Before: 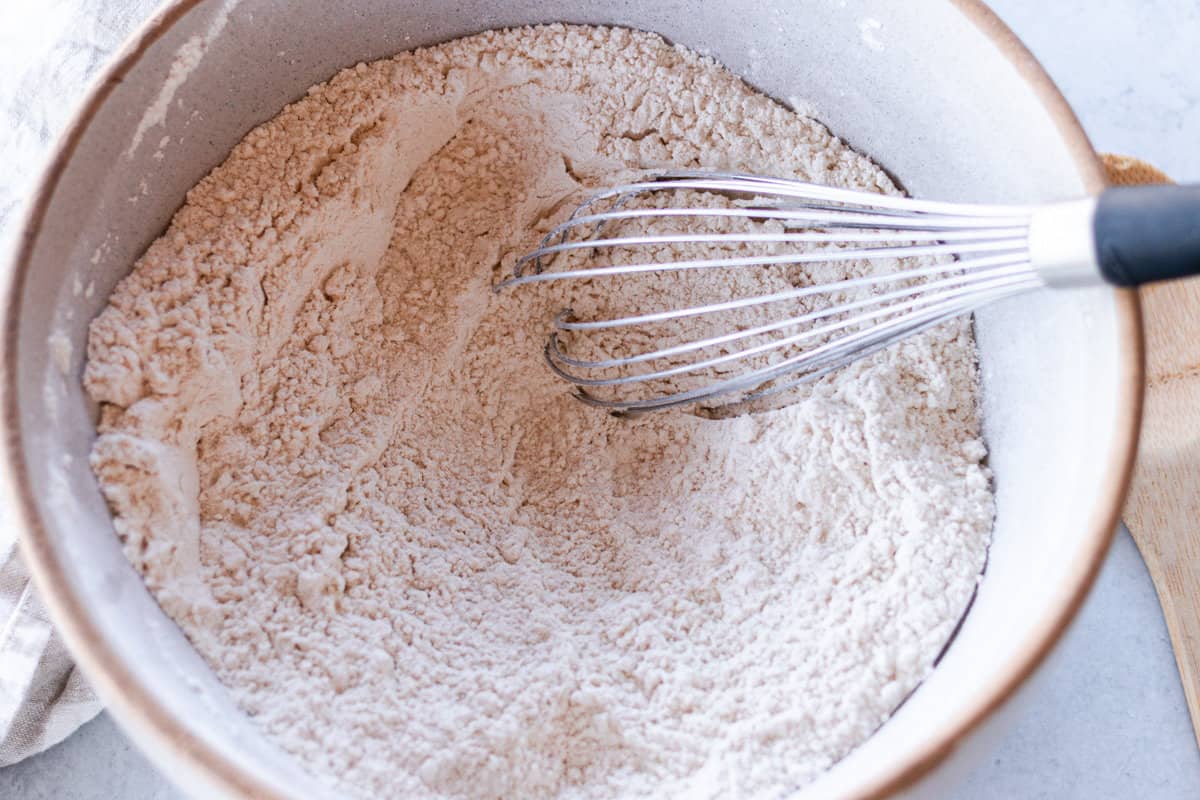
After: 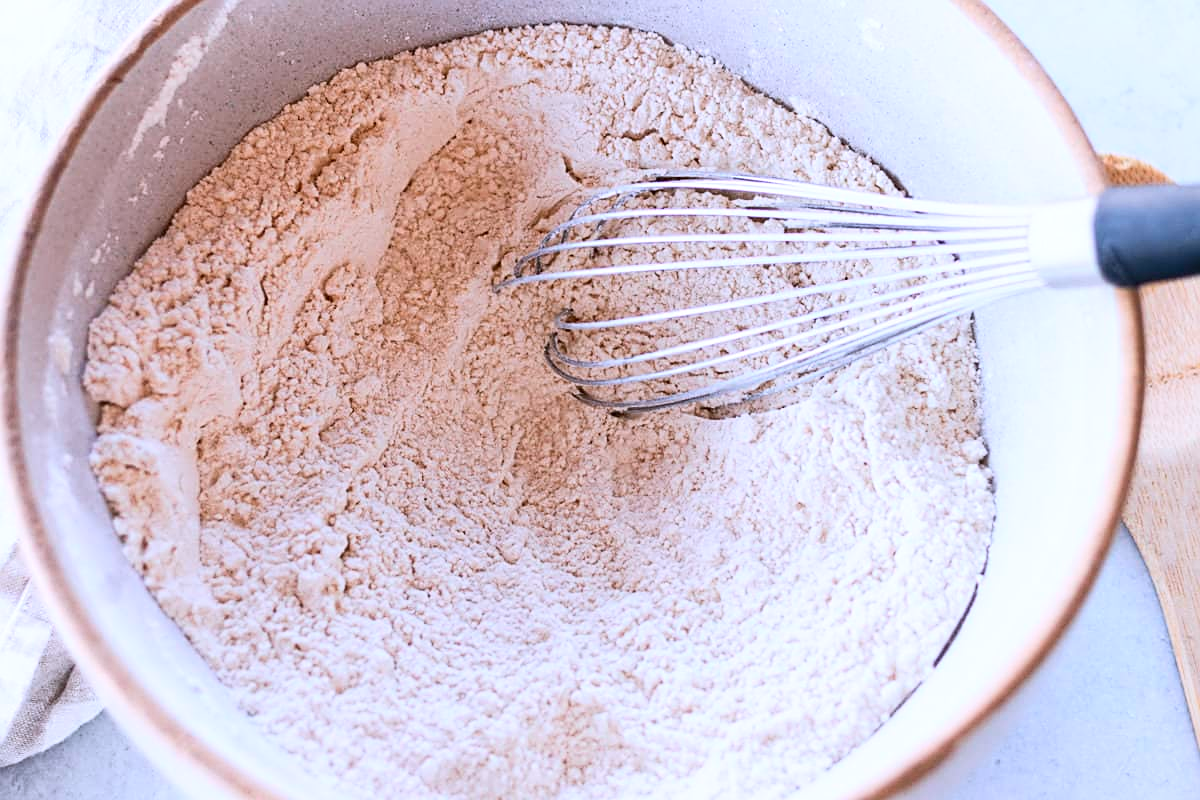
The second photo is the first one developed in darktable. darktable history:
color calibration: illuminant as shot in camera, x 0.358, y 0.373, temperature 4628.91 K
contrast brightness saturation: contrast 0.198, brightness 0.155, saturation 0.229
sharpen: on, module defaults
